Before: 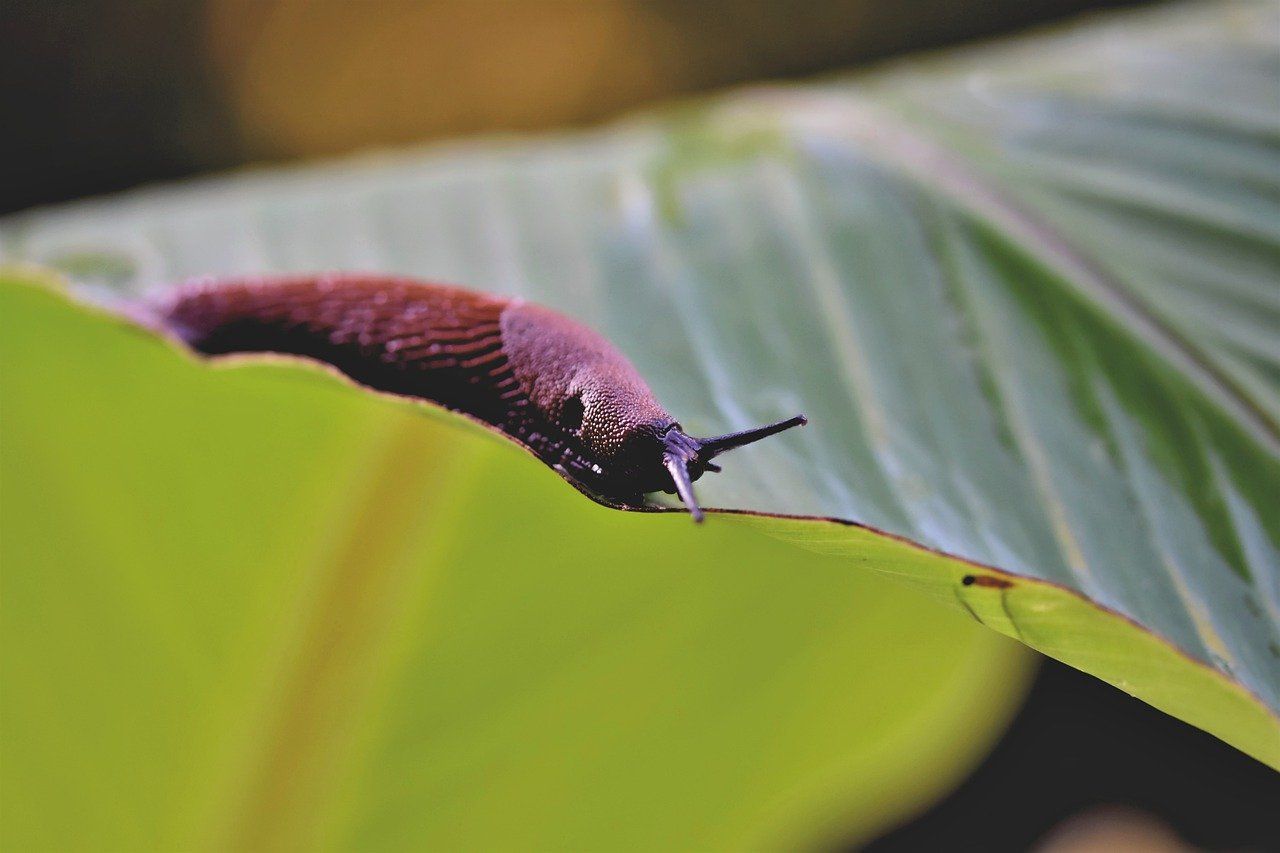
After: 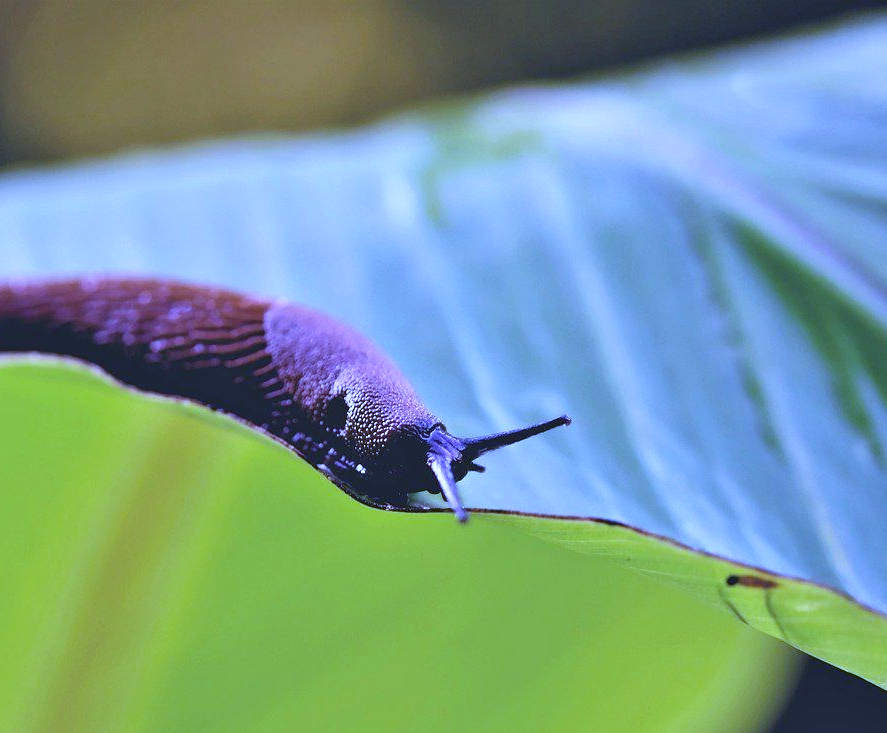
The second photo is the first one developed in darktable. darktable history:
crop: left 18.479%, right 12.2%, bottom 13.971%
base curve: curves: ch0 [(0, 0) (0.688, 0.865) (1, 1)], preserve colors none
white balance: red 0.766, blue 1.537
